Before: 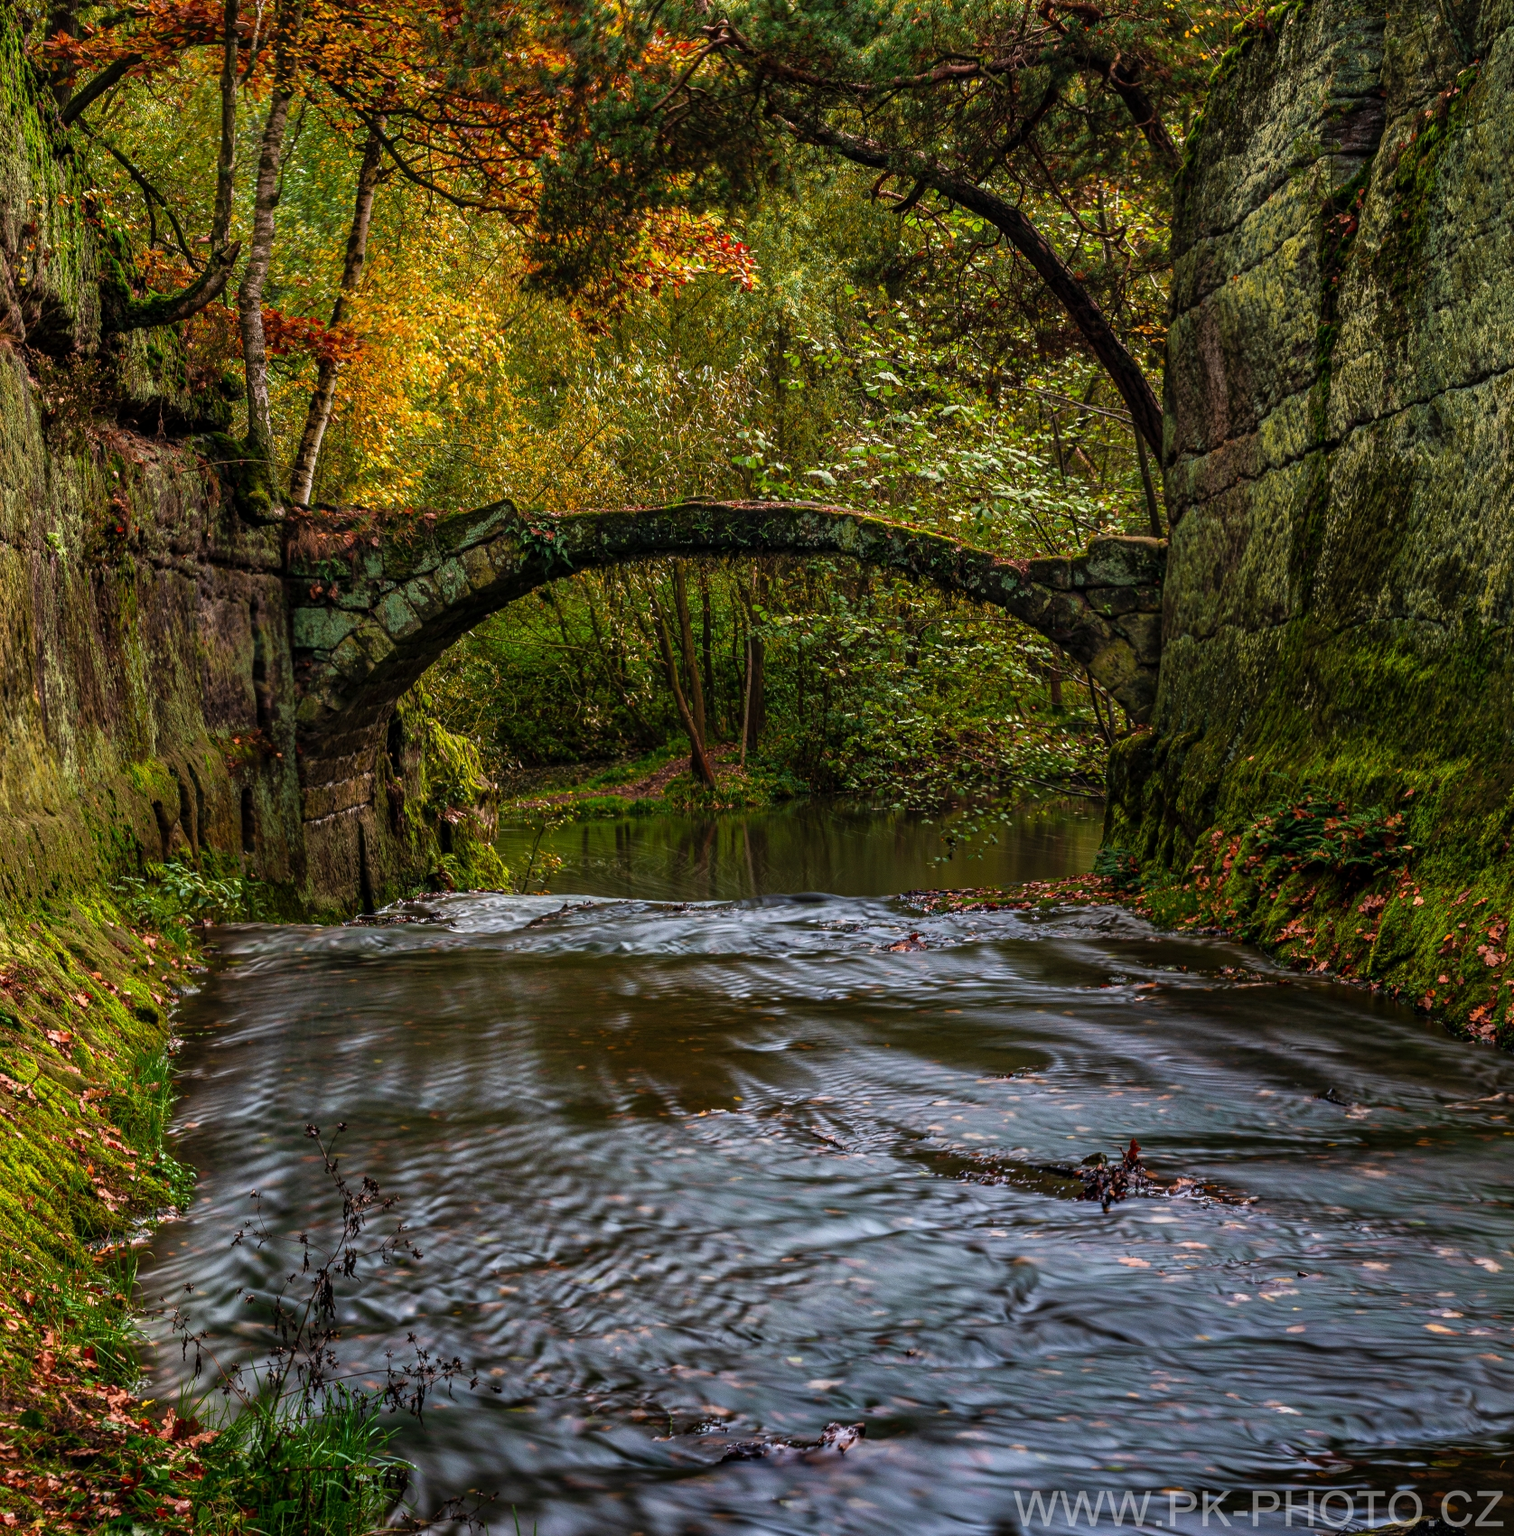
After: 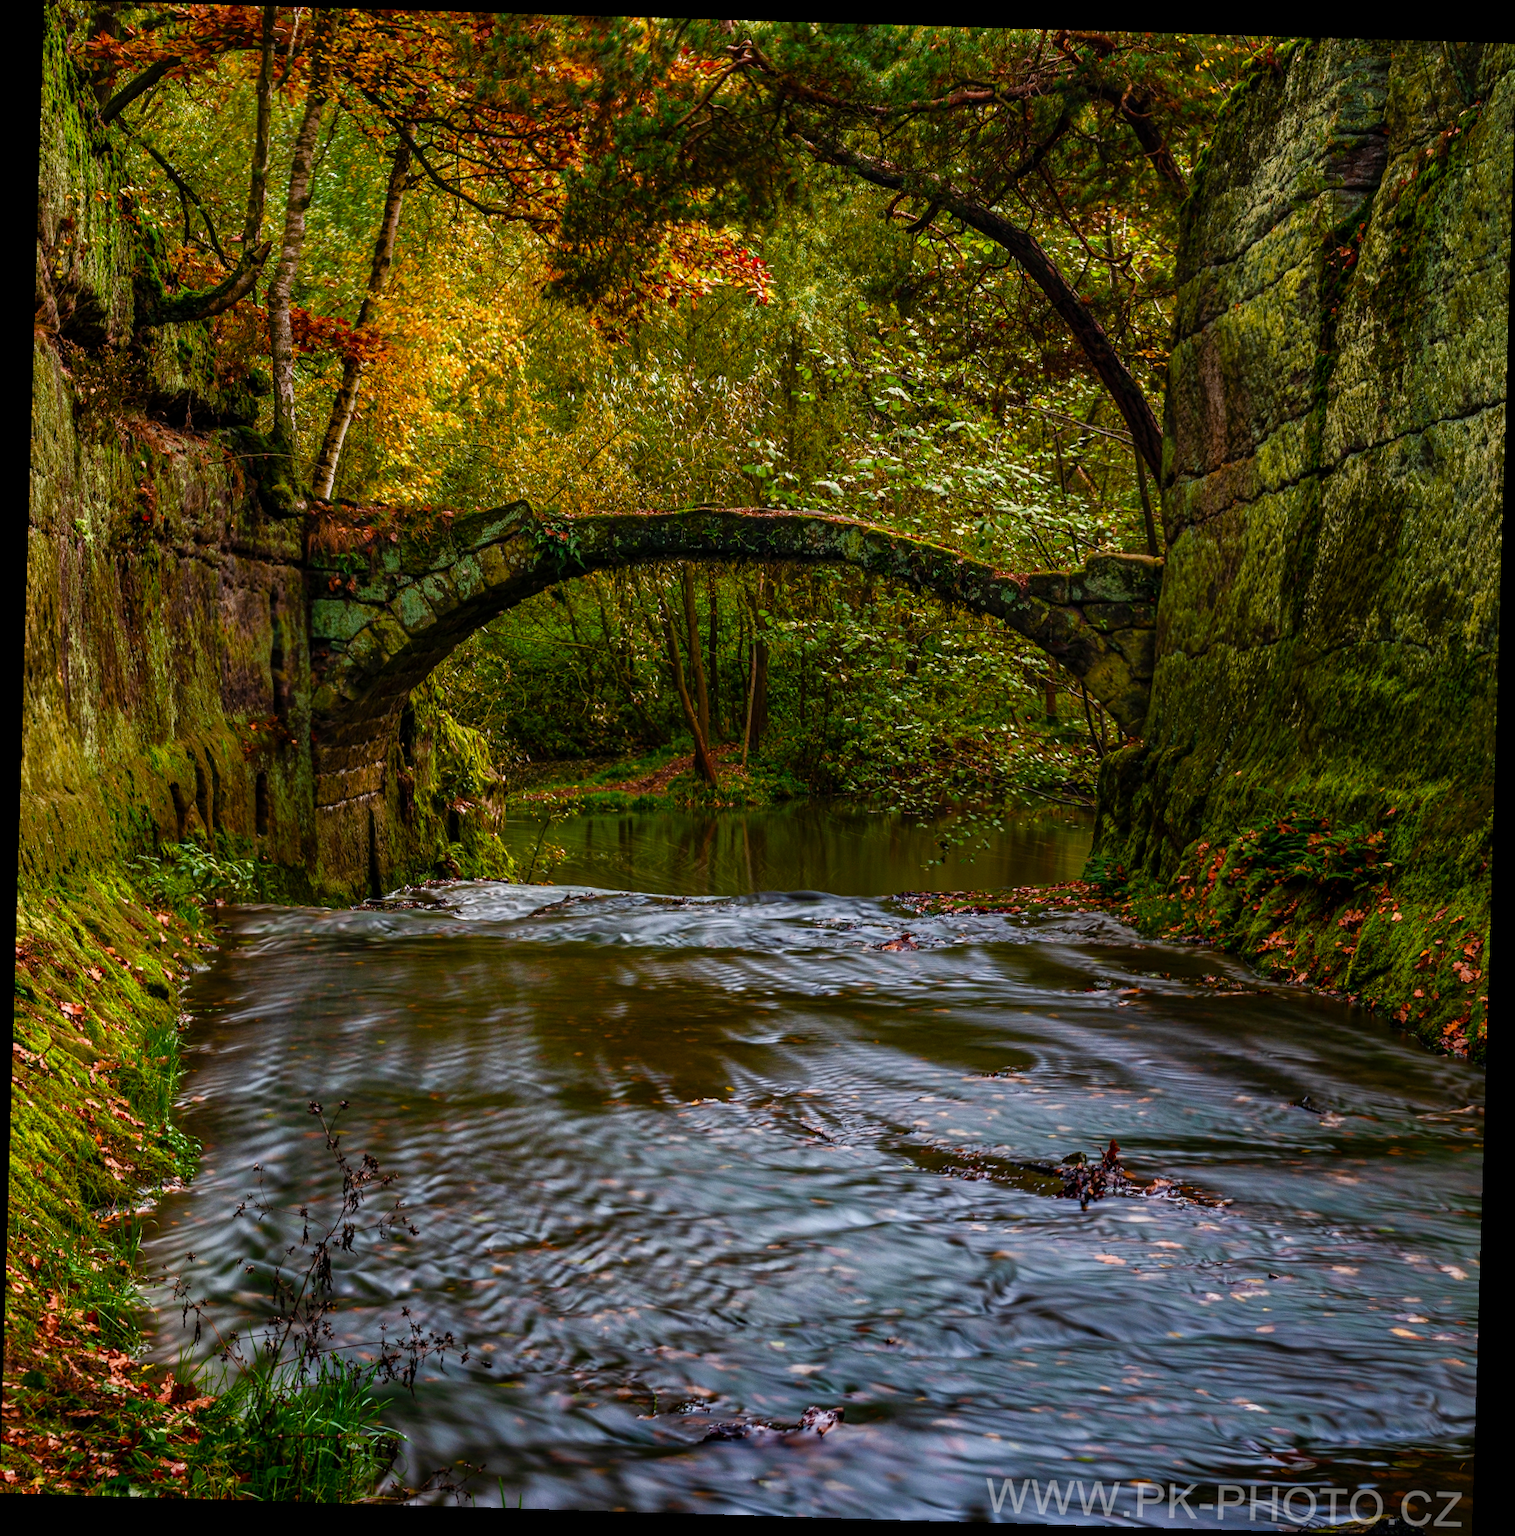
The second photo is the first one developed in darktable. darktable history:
shadows and highlights: radius 93.07, shadows -14.46, white point adjustment 0.23, highlights 31.48, compress 48.23%, highlights color adjustment 52.79%, soften with gaussian
rotate and perspective: rotation 1.72°, automatic cropping off
color balance rgb: perceptual saturation grading › global saturation 20%, perceptual saturation grading › highlights -25%, perceptual saturation grading › shadows 50%
